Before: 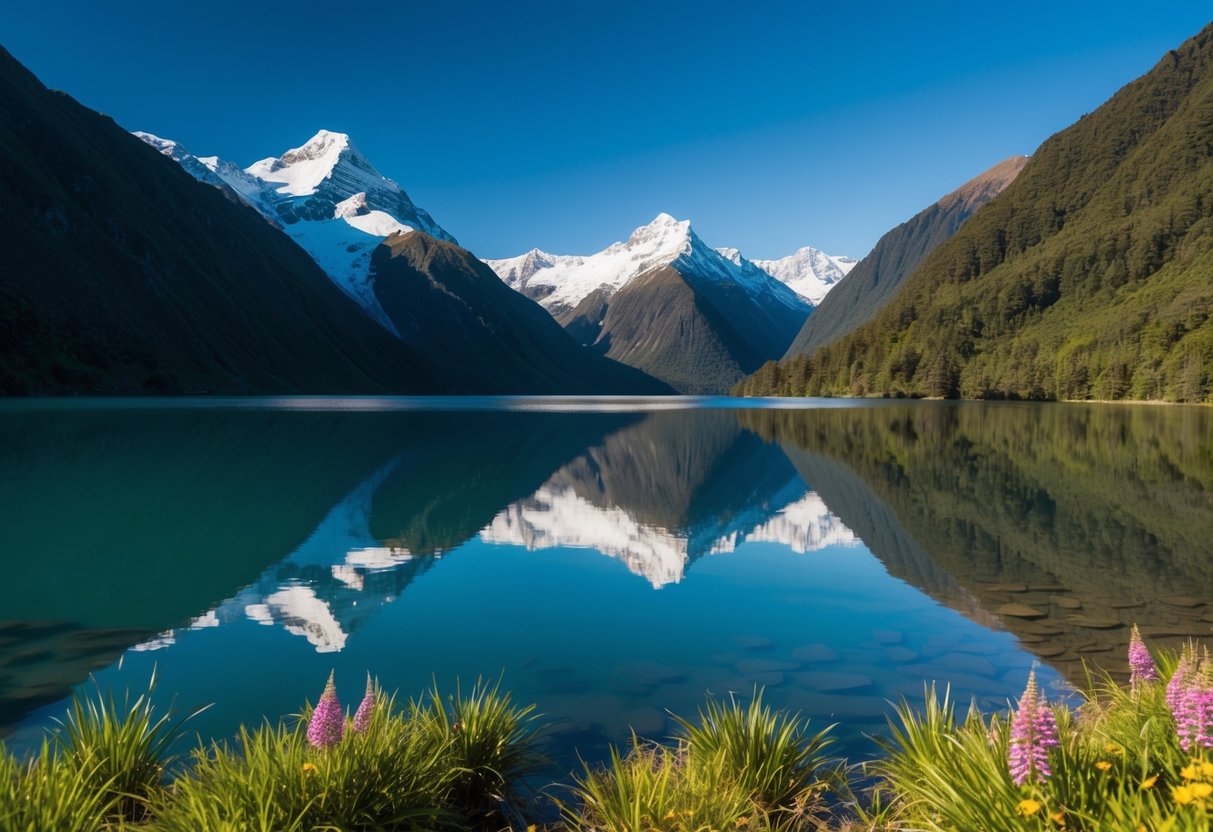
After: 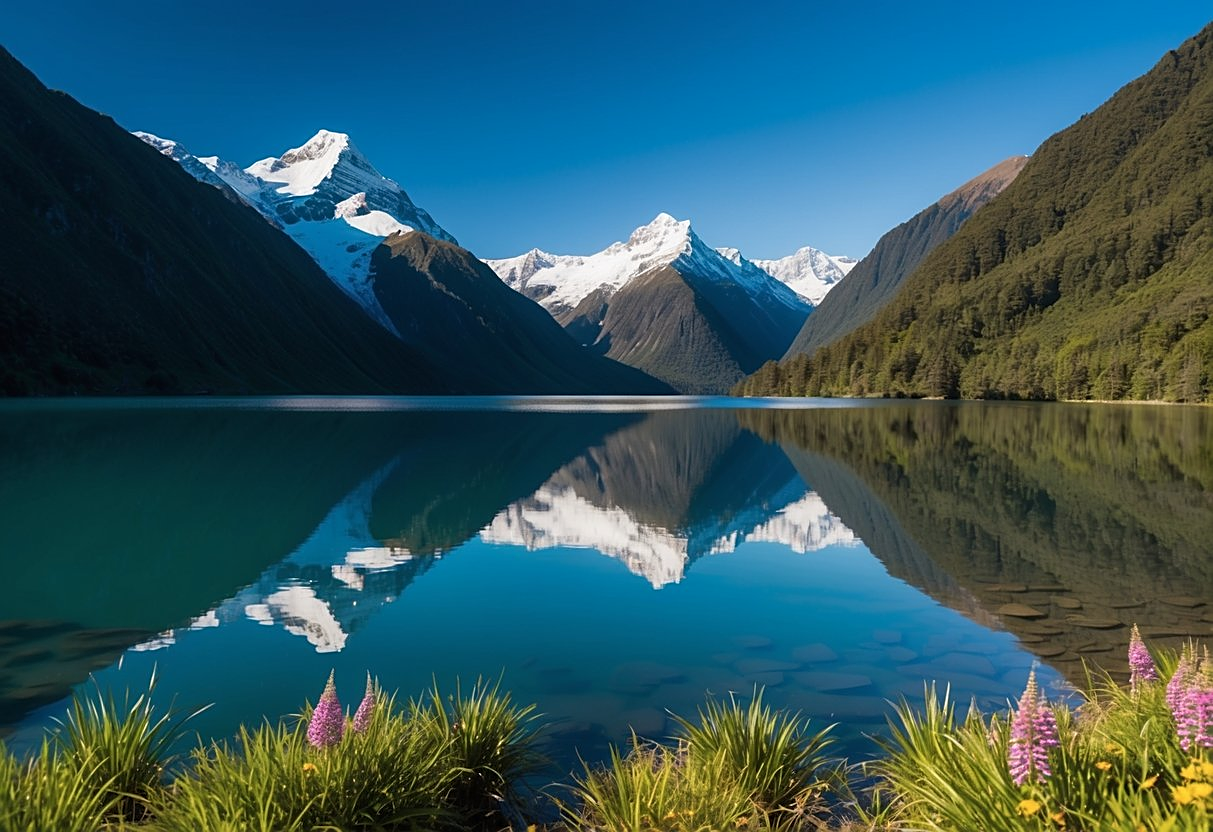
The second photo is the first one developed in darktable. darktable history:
color zones: curves: ch1 [(0, 0.469) (0.01, 0.469) (0.12, 0.446) (0.248, 0.469) (0.5, 0.5) (0.748, 0.5) (0.99, 0.469) (1, 0.469)]
sharpen: on, module defaults
